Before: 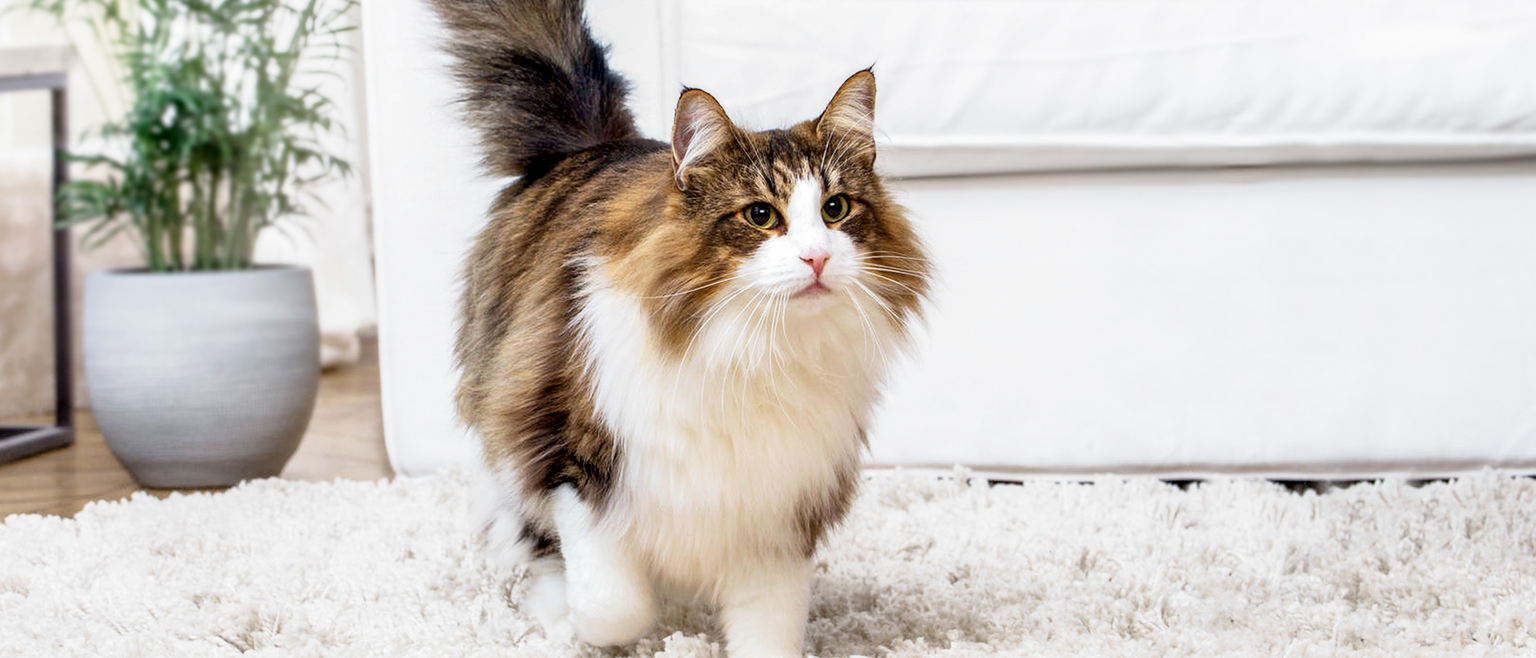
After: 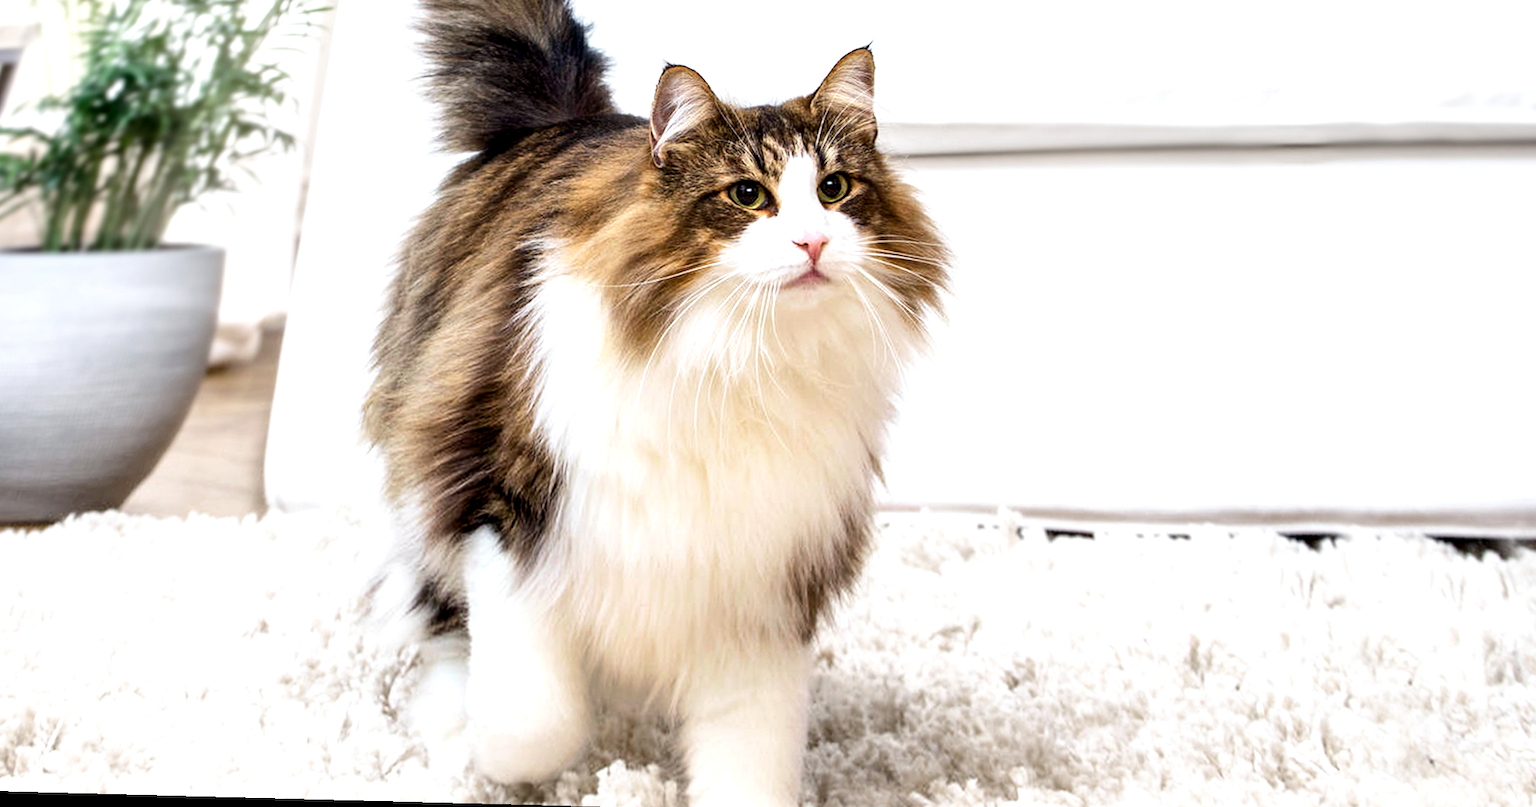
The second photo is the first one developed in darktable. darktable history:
tone equalizer: -8 EV -0.417 EV, -7 EV -0.389 EV, -6 EV -0.333 EV, -5 EV -0.222 EV, -3 EV 0.222 EV, -2 EV 0.333 EV, -1 EV 0.389 EV, +0 EV 0.417 EV, edges refinement/feathering 500, mask exposure compensation -1.57 EV, preserve details no
crop: right 4.126%, bottom 0.031%
rotate and perspective: rotation 0.72°, lens shift (vertical) -0.352, lens shift (horizontal) -0.051, crop left 0.152, crop right 0.859, crop top 0.019, crop bottom 0.964
